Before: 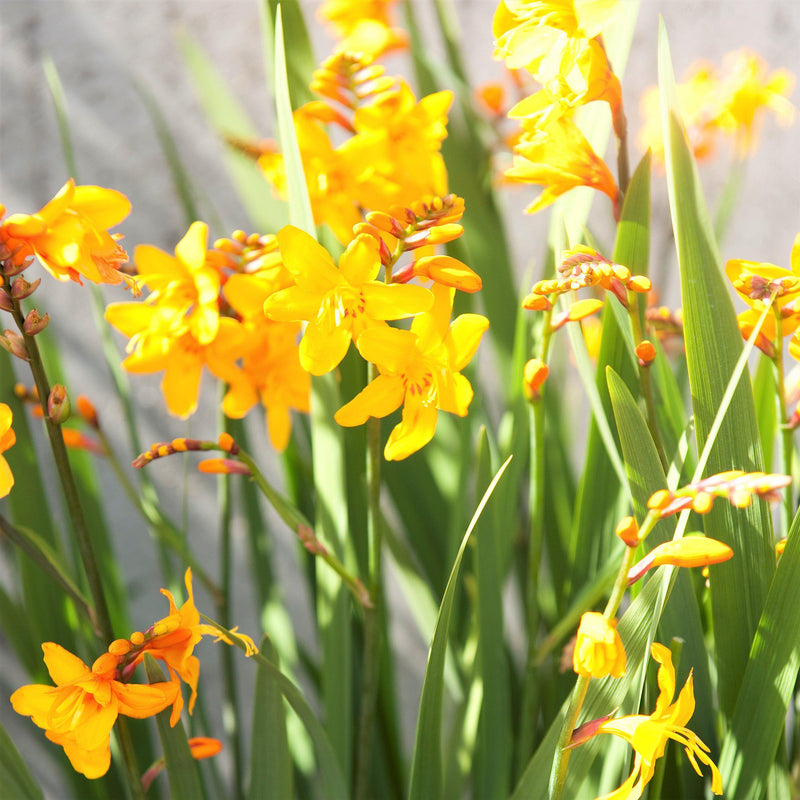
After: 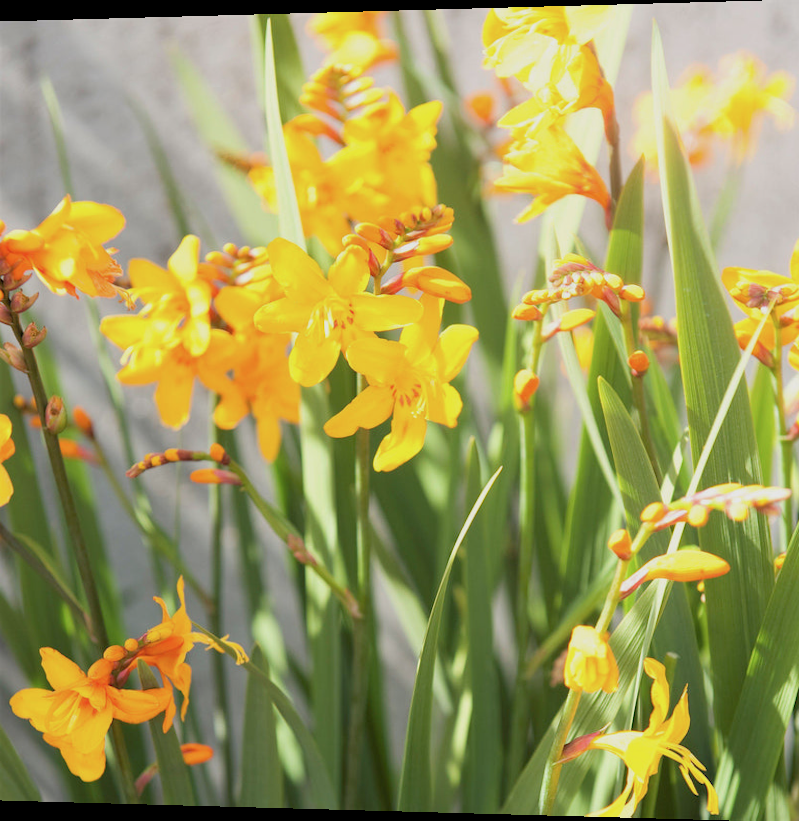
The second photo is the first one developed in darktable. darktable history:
color balance: contrast -15%
rotate and perspective: lens shift (horizontal) -0.055, automatic cropping off
